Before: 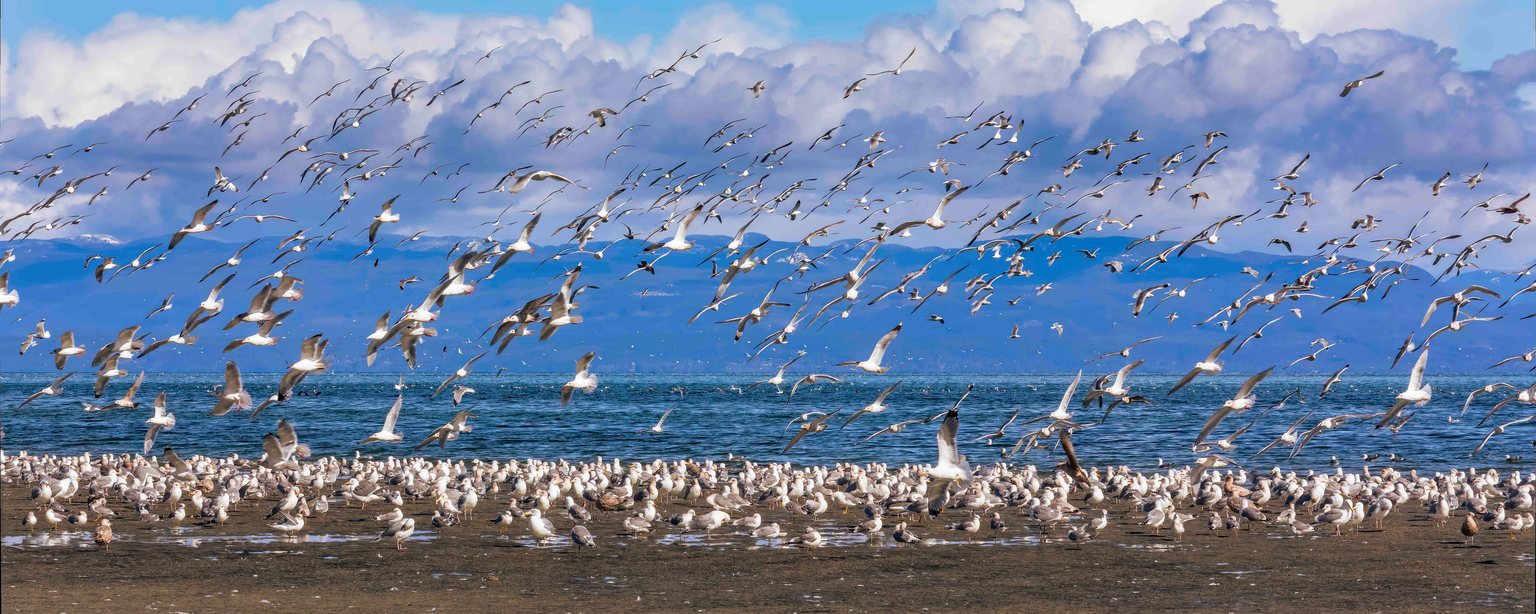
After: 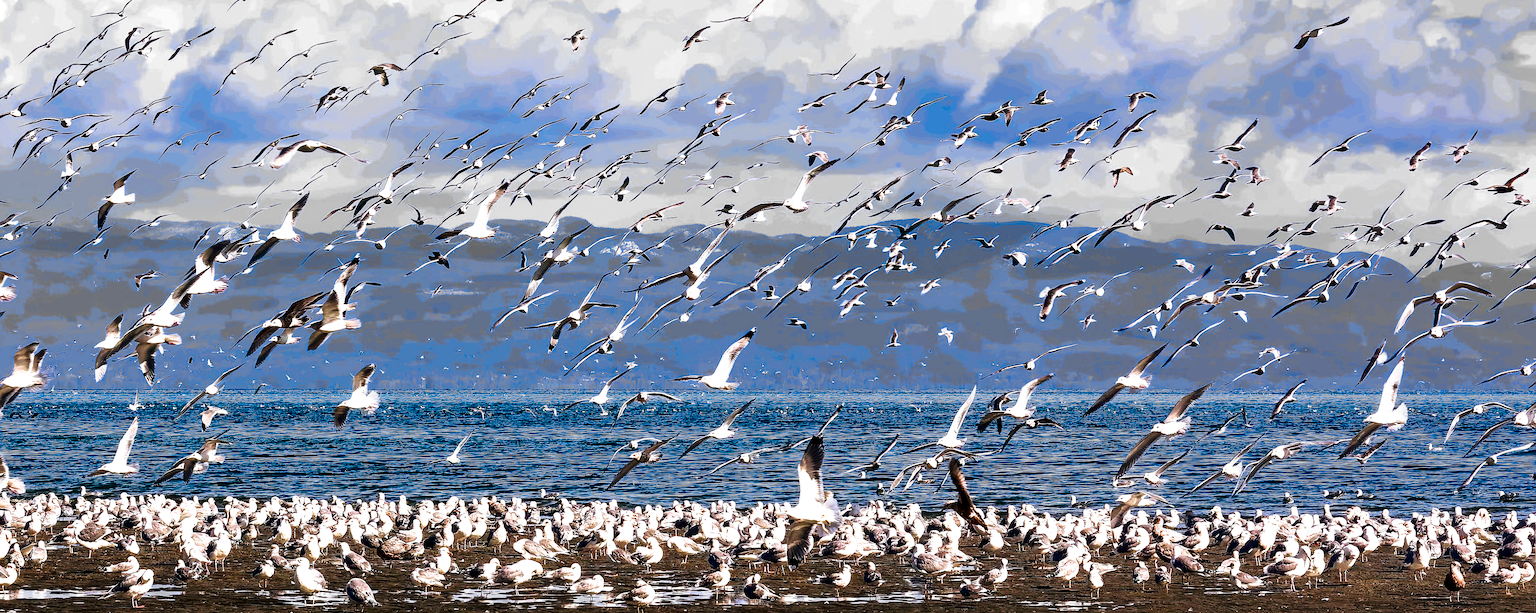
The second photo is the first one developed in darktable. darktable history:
filmic rgb: black relative exposure -5.58 EV, white relative exposure 2.51 EV, target black luminance 0%, hardness 4.52, latitude 67.15%, contrast 1.449, shadows ↔ highlights balance -4%, add noise in highlights 0.002, color science v3 (2019), use custom middle-gray values true, contrast in highlights soft
exposure: black level correction -0.005, exposure 1 EV, compensate exposure bias true, compensate highlight preservation false
crop: left 18.915%, top 9.369%, right 0%, bottom 9.642%
contrast brightness saturation: contrast 0.088, brightness -0.571, saturation 0.169
sharpen: on, module defaults
